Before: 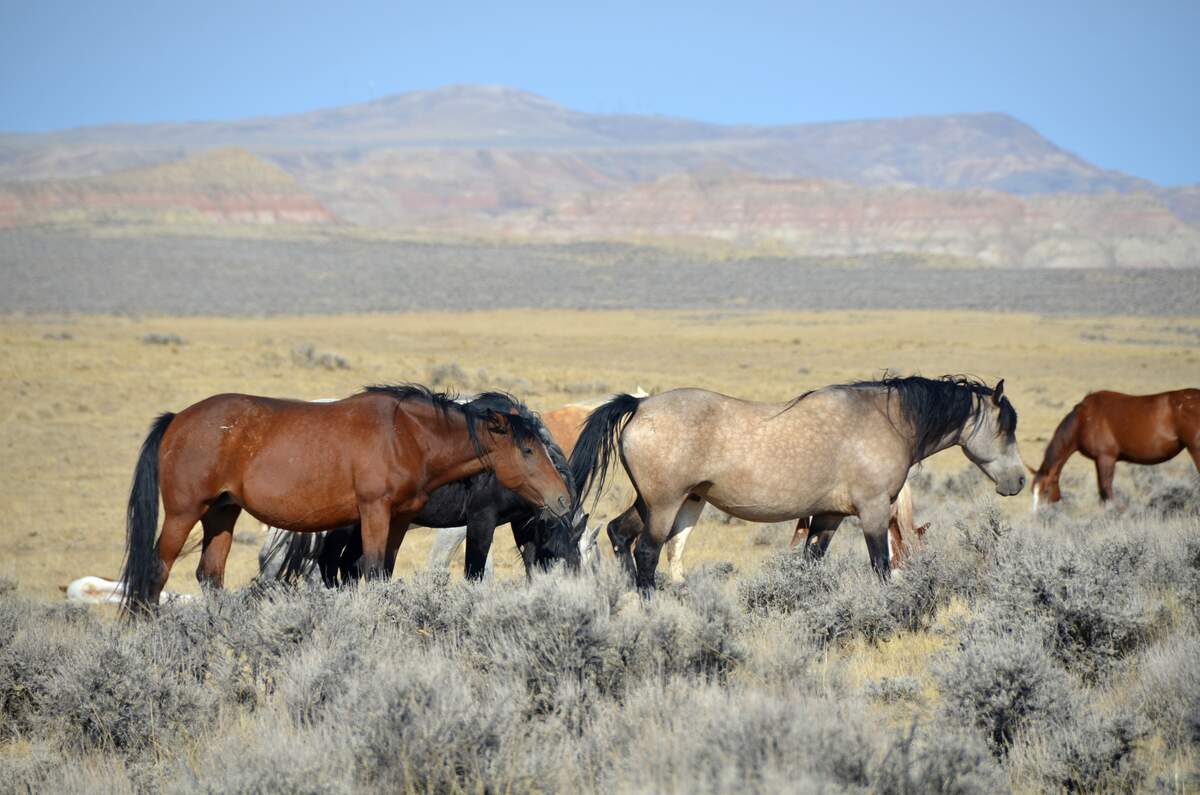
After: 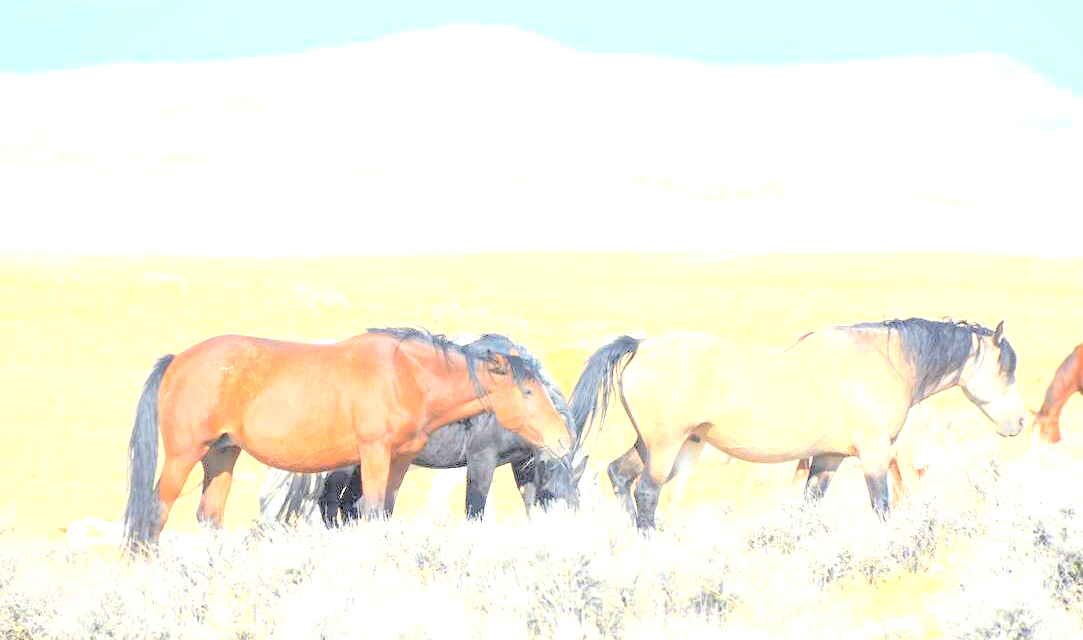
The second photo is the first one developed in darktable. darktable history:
white balance: red 1.009, blue 0.985
exposure: exposure 2.25 EV, compensate highlight preservation false
contrast brightness saturation: brightness 1
crop: top 7.49%, right 9.717%, bottom 11.943%
